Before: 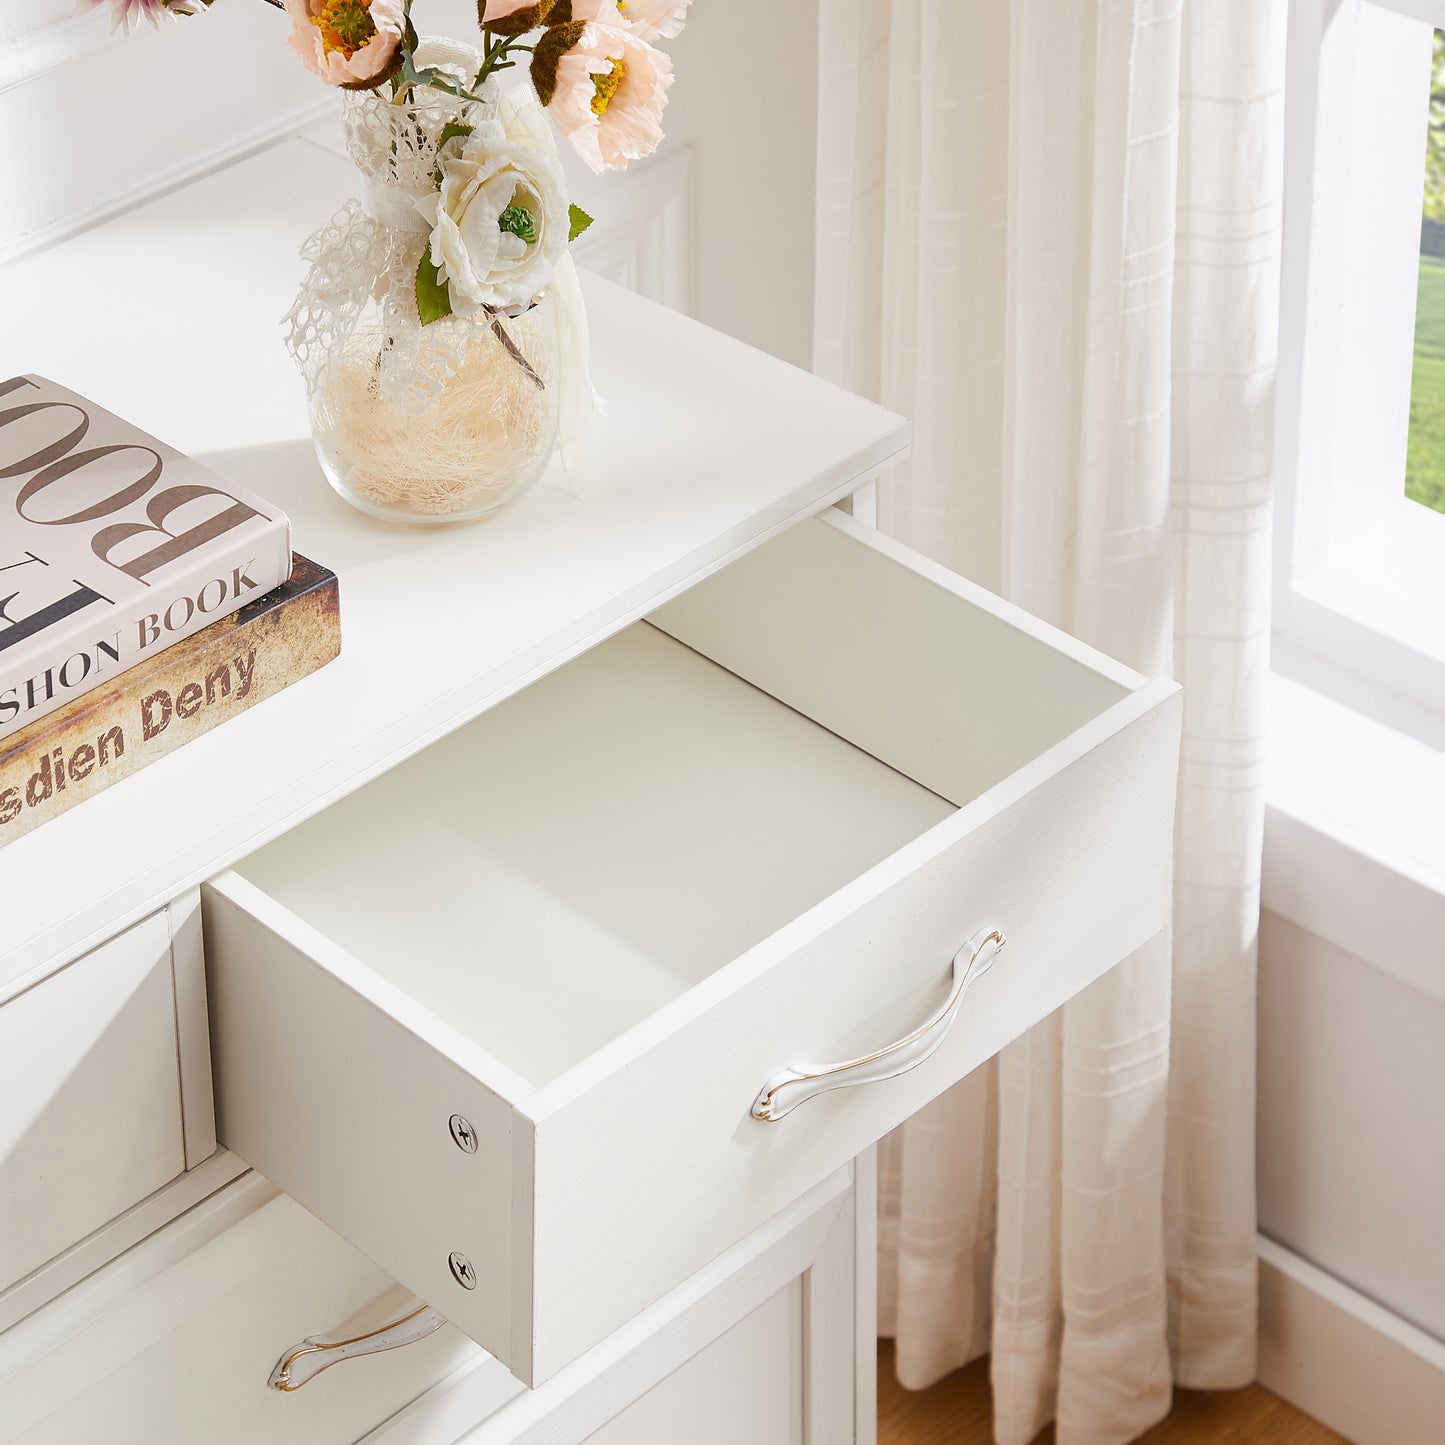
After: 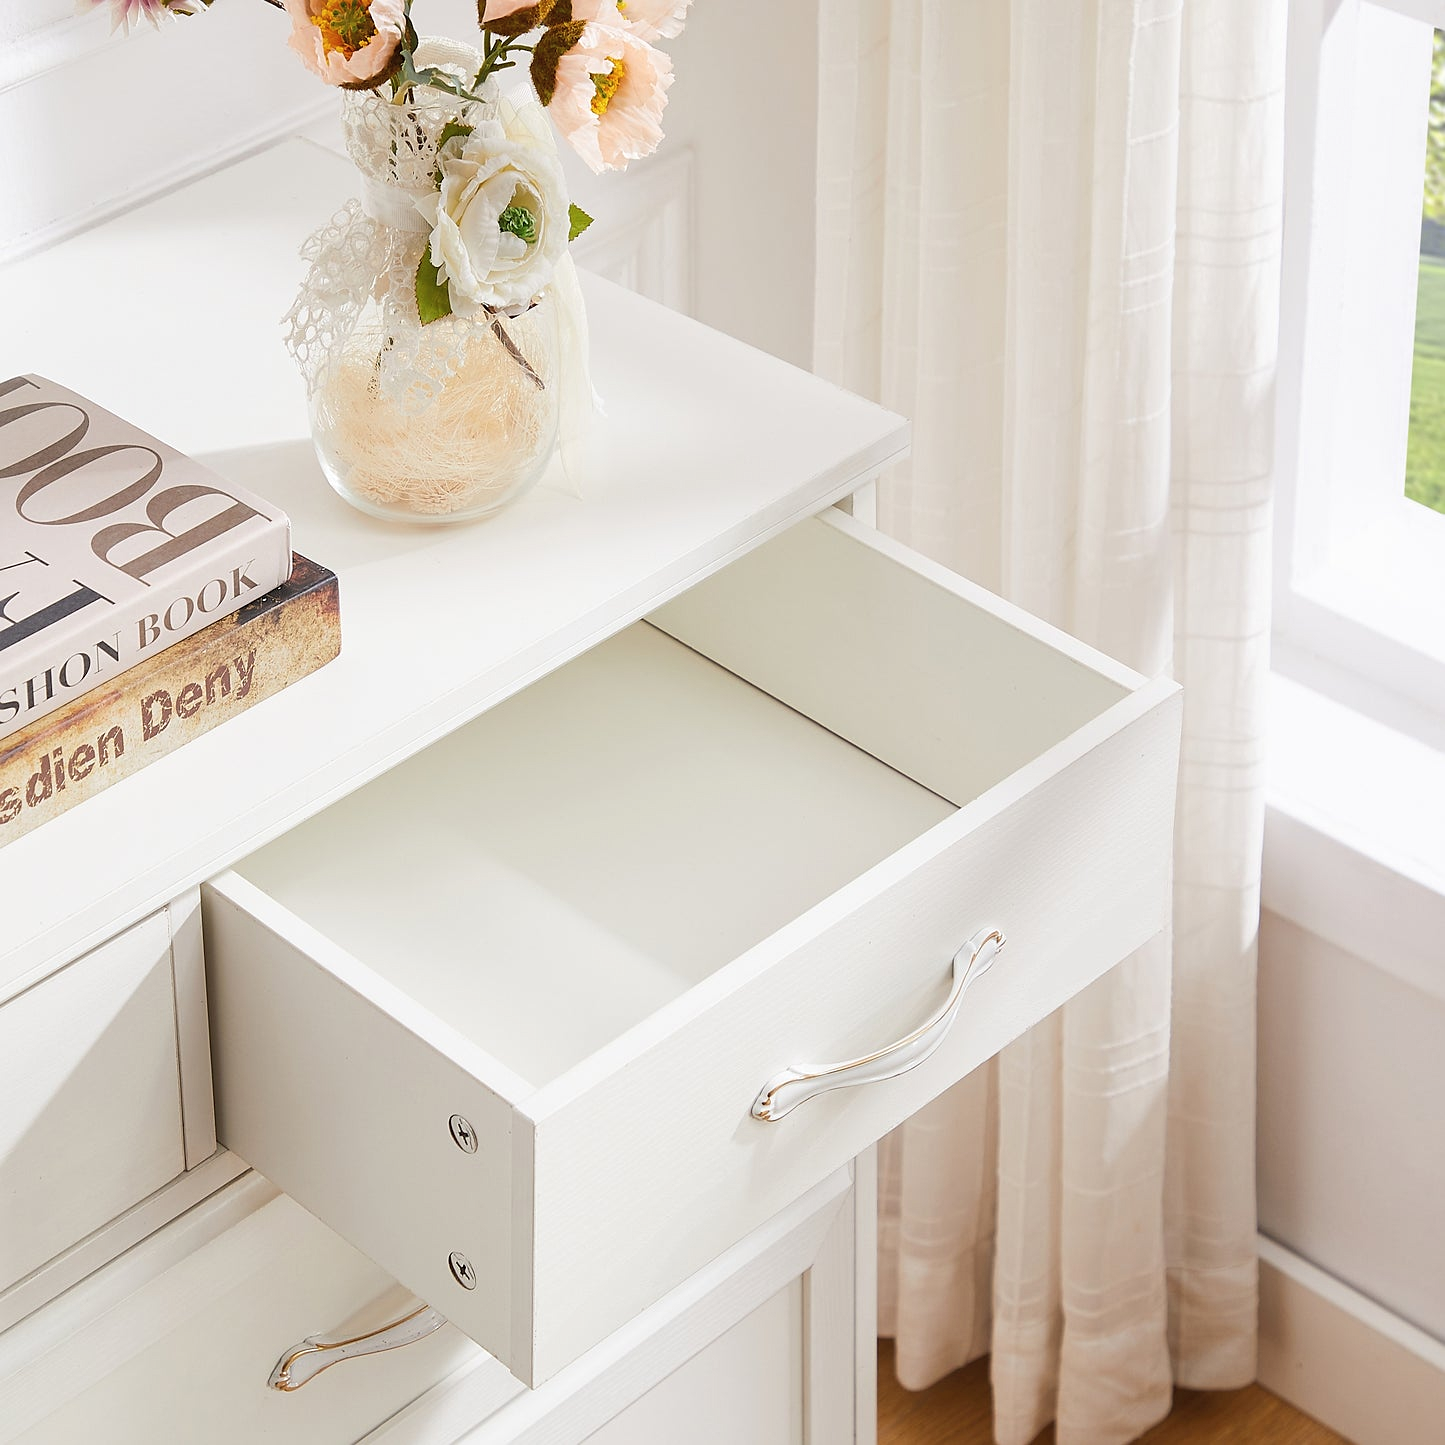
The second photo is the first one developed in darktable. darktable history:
sharpen: radius 1.272, amount 0.305, threshold 0
contrast brightness saturation: contrast 0.05, brightness 0.06, saturation 0.01
